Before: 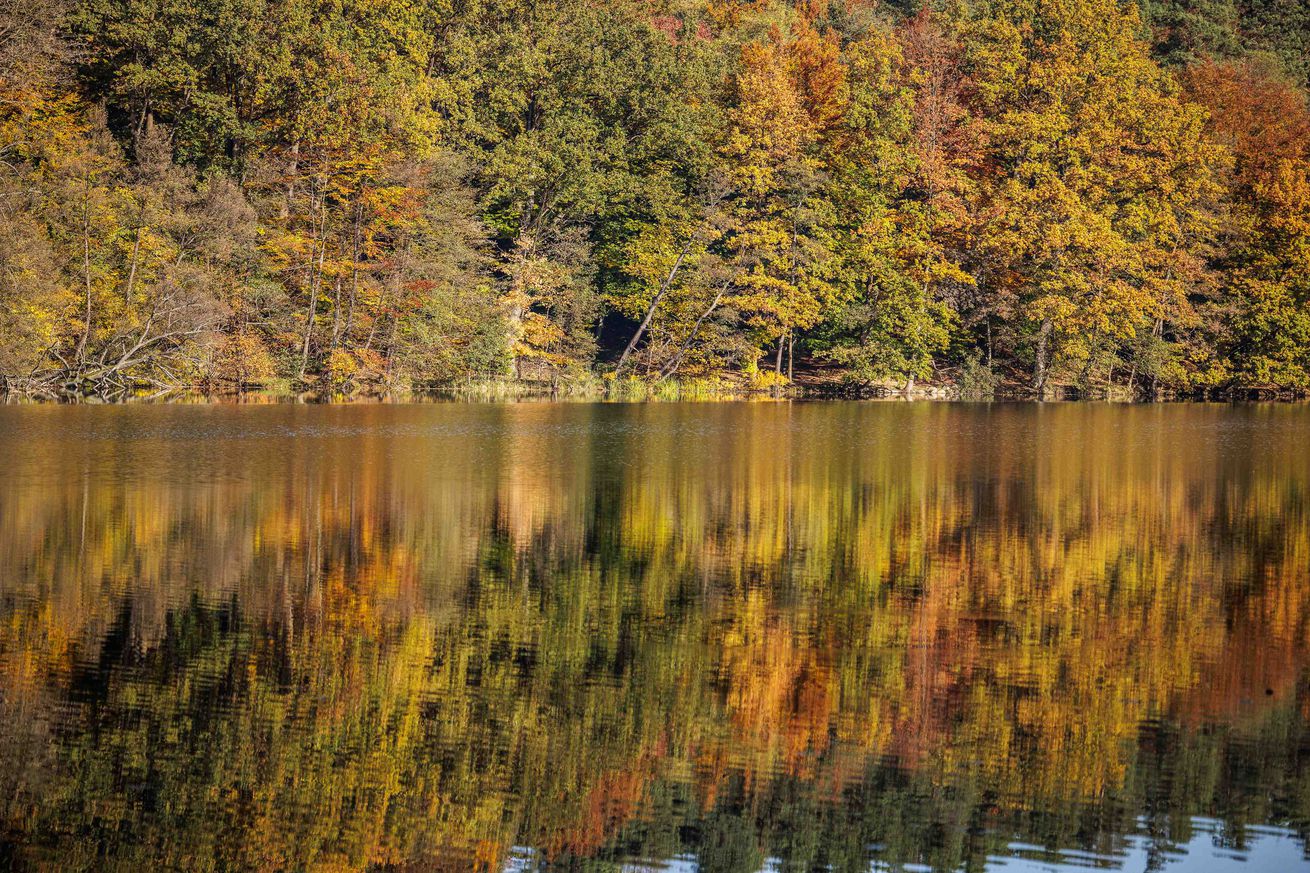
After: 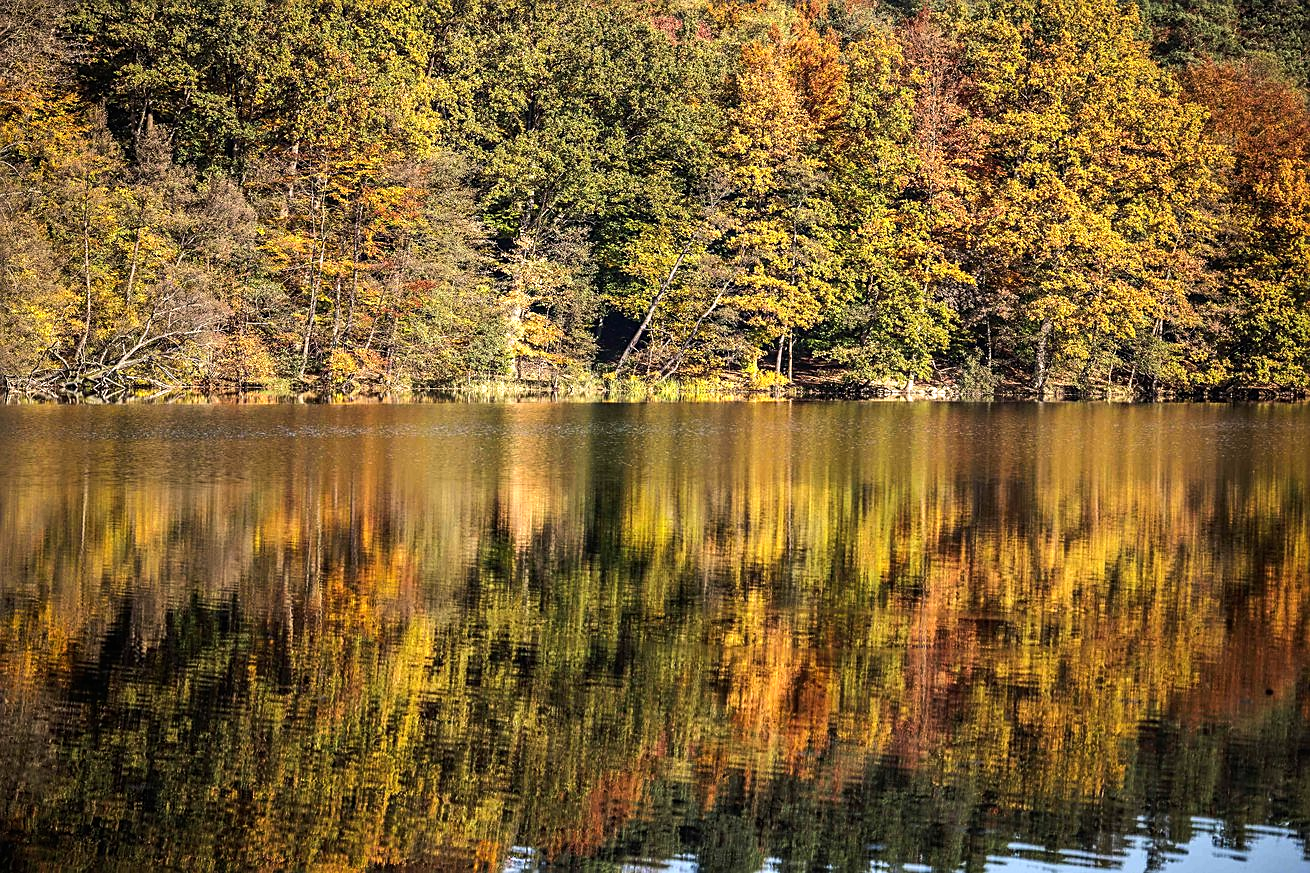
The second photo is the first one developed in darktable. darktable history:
sharpen: radius 1.864, amount 0.398, threshold 1.271
tone equalizer: -8 EV -0.75 EV, -7 EV -0.7 EV, -6 EV -0.6 EV, -5 EV -0.4 EV, -3 EV 0.4 EV, -2 EV 0.6 EV, -1 EV 0.7 EV, +0 EV 0.75 EV, edges refinement/feathering 500, mask exposure compensation -1.57 EV, preserve details no
